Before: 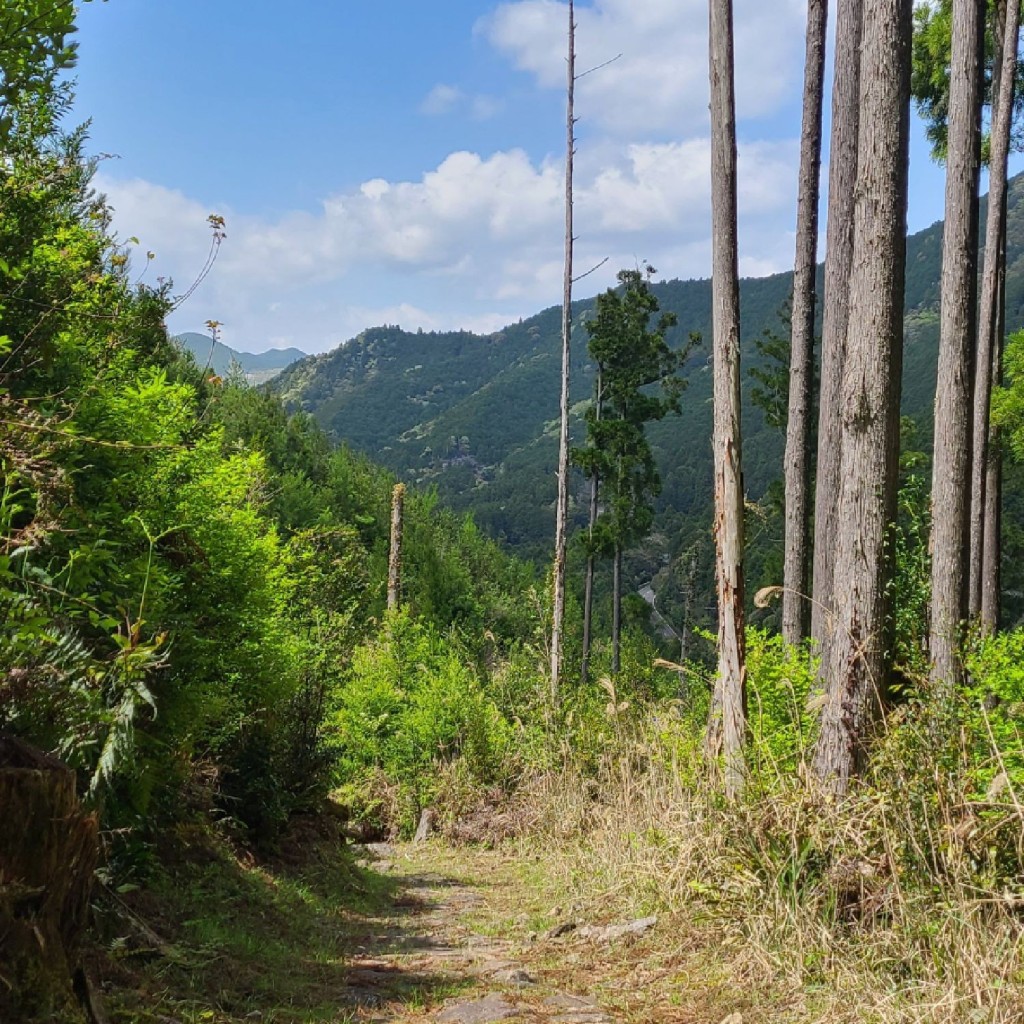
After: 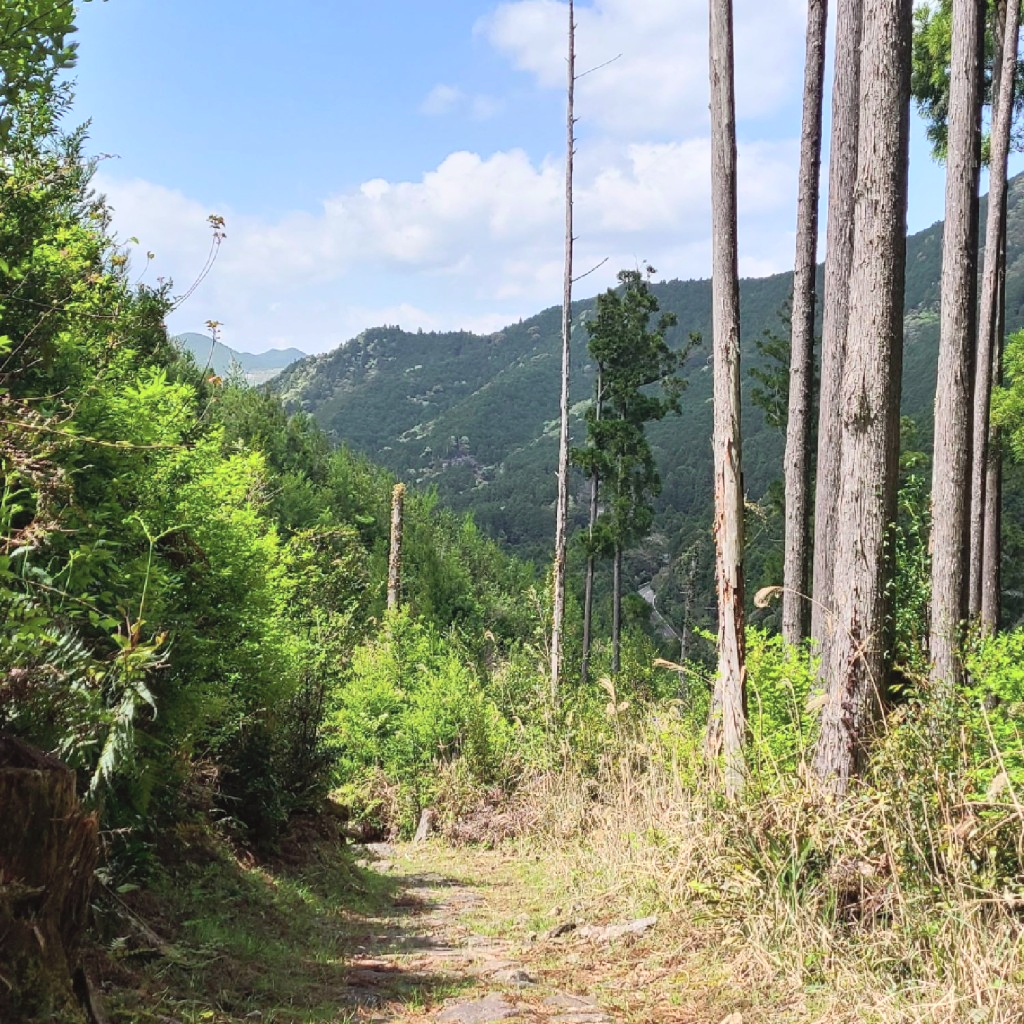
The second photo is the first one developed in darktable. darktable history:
tone curve: curves: ch0 [(0.003, 0.029) (0.188, 0.252) (0.46, 0.56) (0.608, 0.748) (0.871, 0.955) (1, 1)]; ch1 [(0, 0) (0.35, 0.356) (0.45, 0.453) (0.508, 0.515) (0.618, 0.634) (1, 1)]; ch2 [(0, 0) (0.456, 0.469) (0.5, 0.5) (0.634, 0.625) (1, 1)], color space Lab, independent channels, preserve colors none
white balance: red 0.986, blue 1.01
